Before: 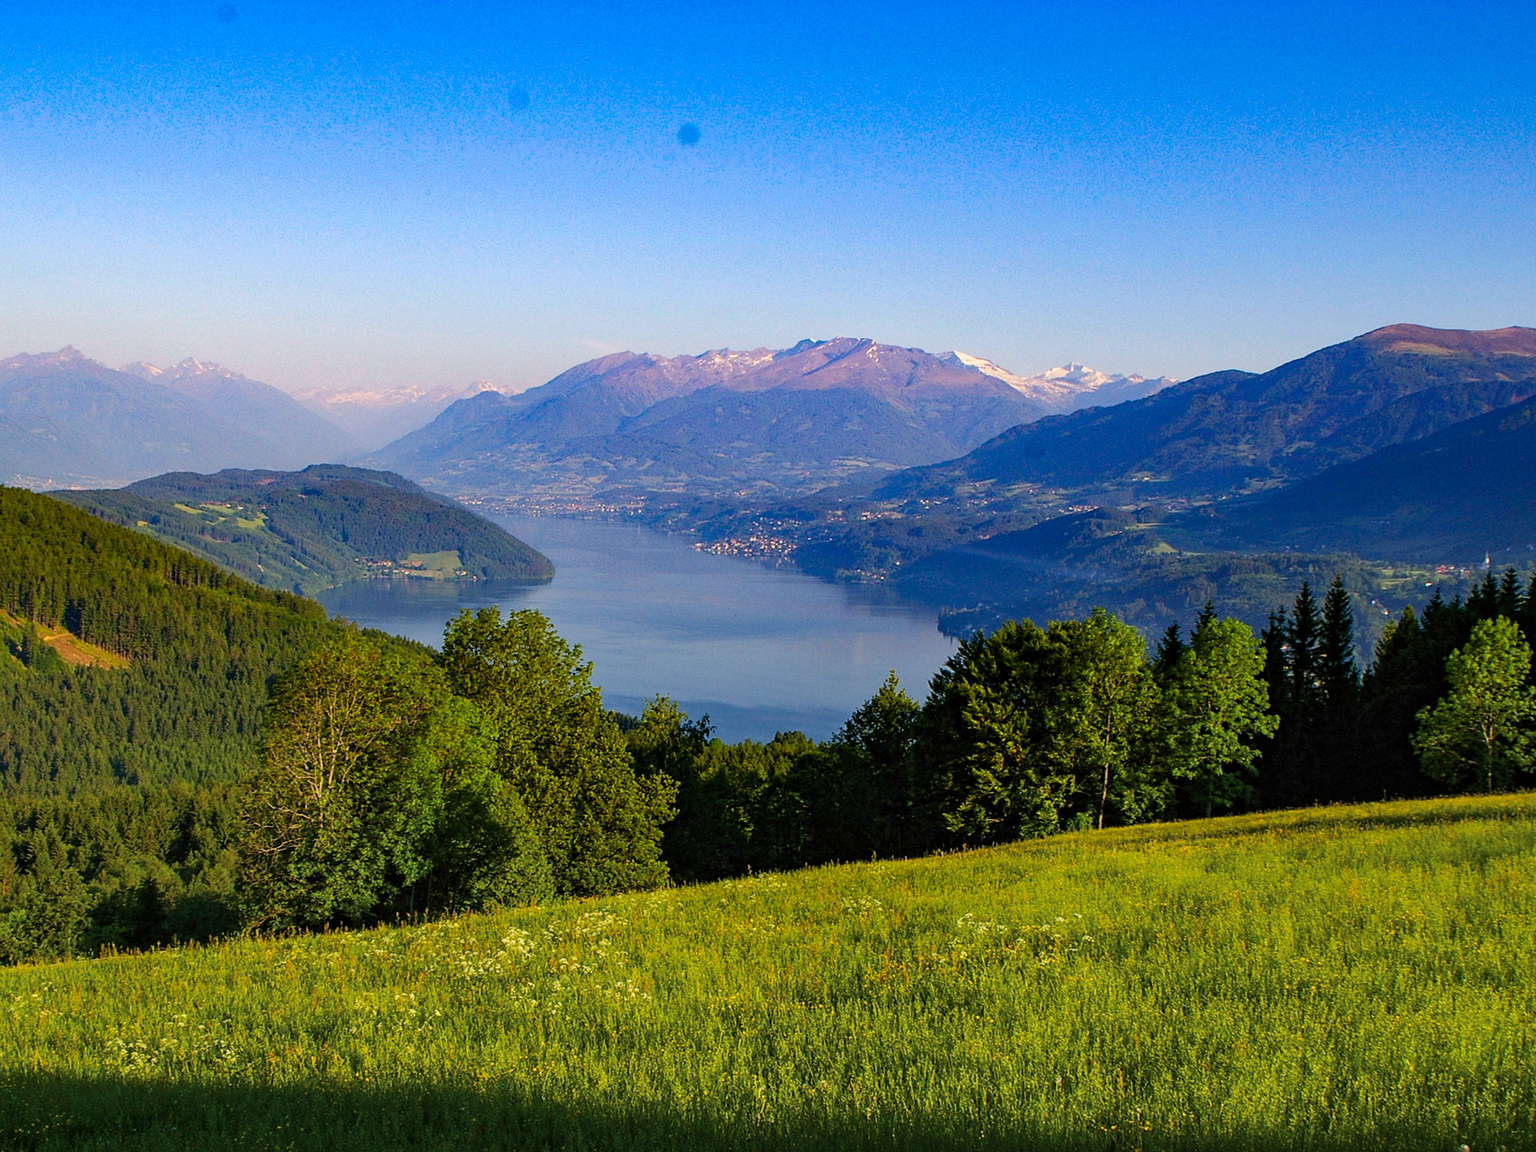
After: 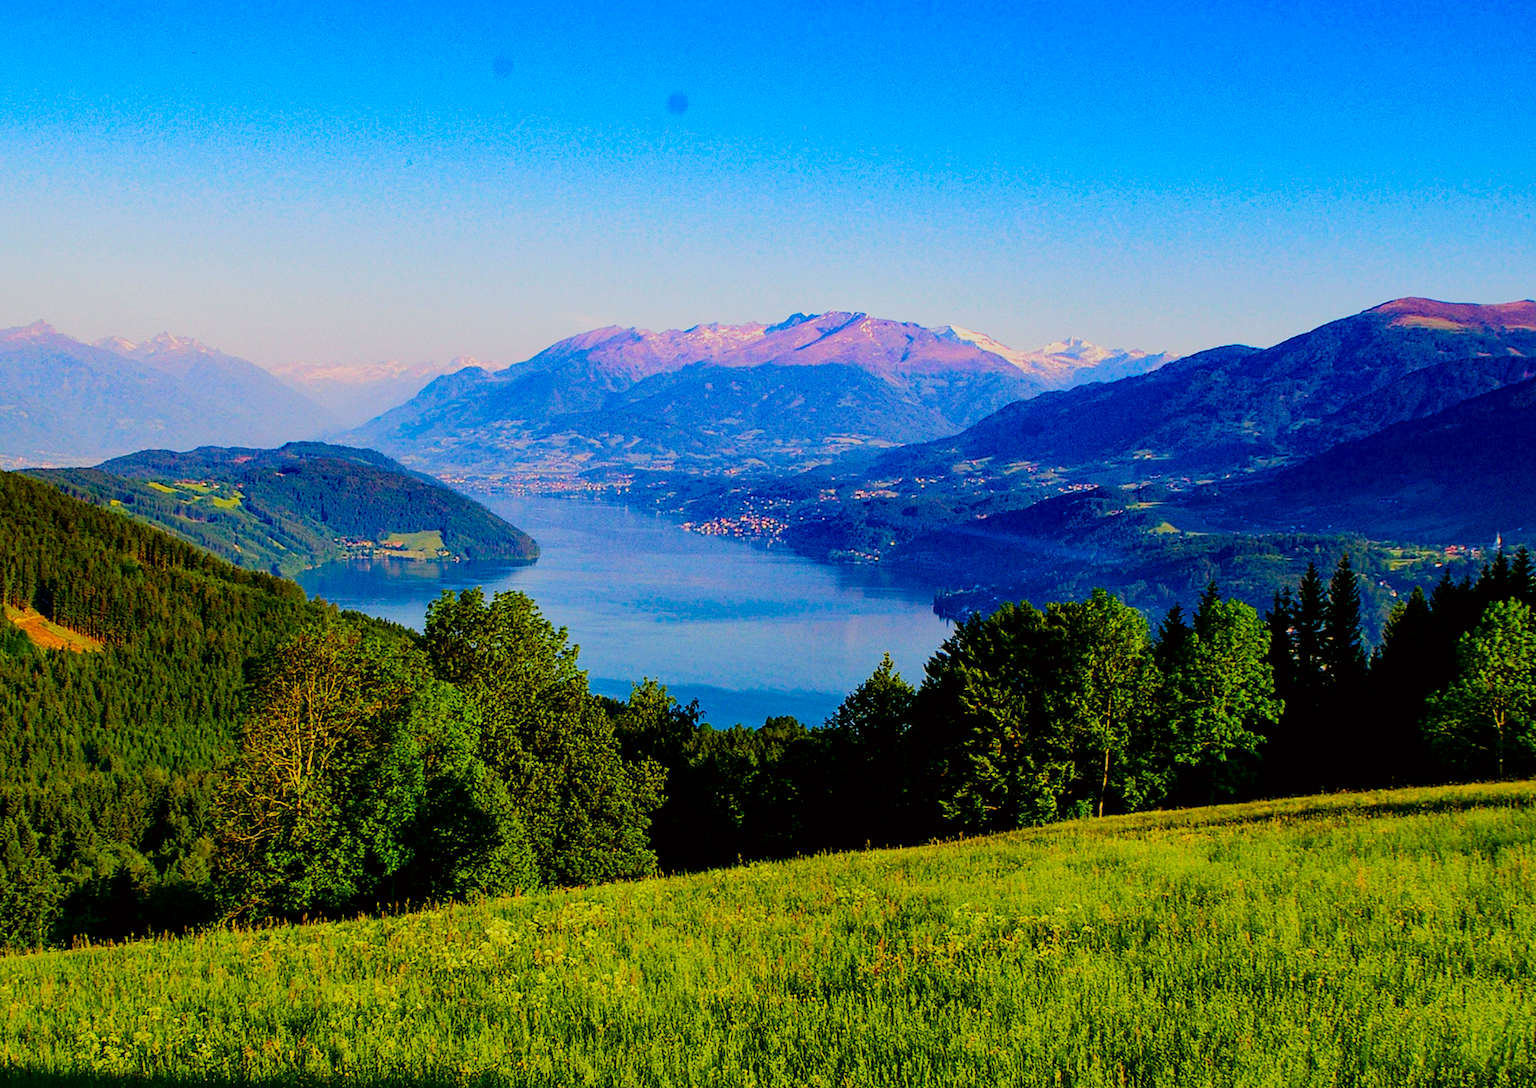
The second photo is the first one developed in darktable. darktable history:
color balance rgb: perceptual saturation grading › global saturation 25.122%, global vibrance 20%
crop: left 1.958%, top 3.058%, right 0.761%, bottom 4.983%
exposure: compensate highlight preservation false
filmic rgb: black relative exposure -7.65 EV, white relative exposure 4.56 EV, threshold 3.03 EV, hardness 3.61, contrast 1.058, add noise in highlights 0, preserve chrominance no, color science v3 (2019), use custom middle-gray values true, contrast in highlights soft, enable highlight reconstruction true
contrast brightness saturation: contrast 0.081, saturation 0.199
shadows and highlights: shadows -20.1, white point adjustment -1.91, highlights -35.19
tone curve: curves: ch0 [(0, 0) (0.128, 0.068) (0.292, 0.274) (0.46, 0.482) (0.653, 0.717) (0.819, 0.869) (0.998, 0.969)]; ch1 [(0, 0) (0.384, 0.365) (0.463, 0.45) (0.486, 0.486) (0.503, 0.504) (0.517, 0.517) (0.549, 0.572) (0.583, 0.615) (0.672, 0.699) (0.774, 0.817) (1, 1)]; ch2 [(0, 0) (0.374, 0.344) (0.446, 0.443) (0.494, 0.5) (0.527, 0.529) (0.565, 0.591) (0.644, 0.682) (1, 1)], color space Lab, independent channels, preserve colors none
